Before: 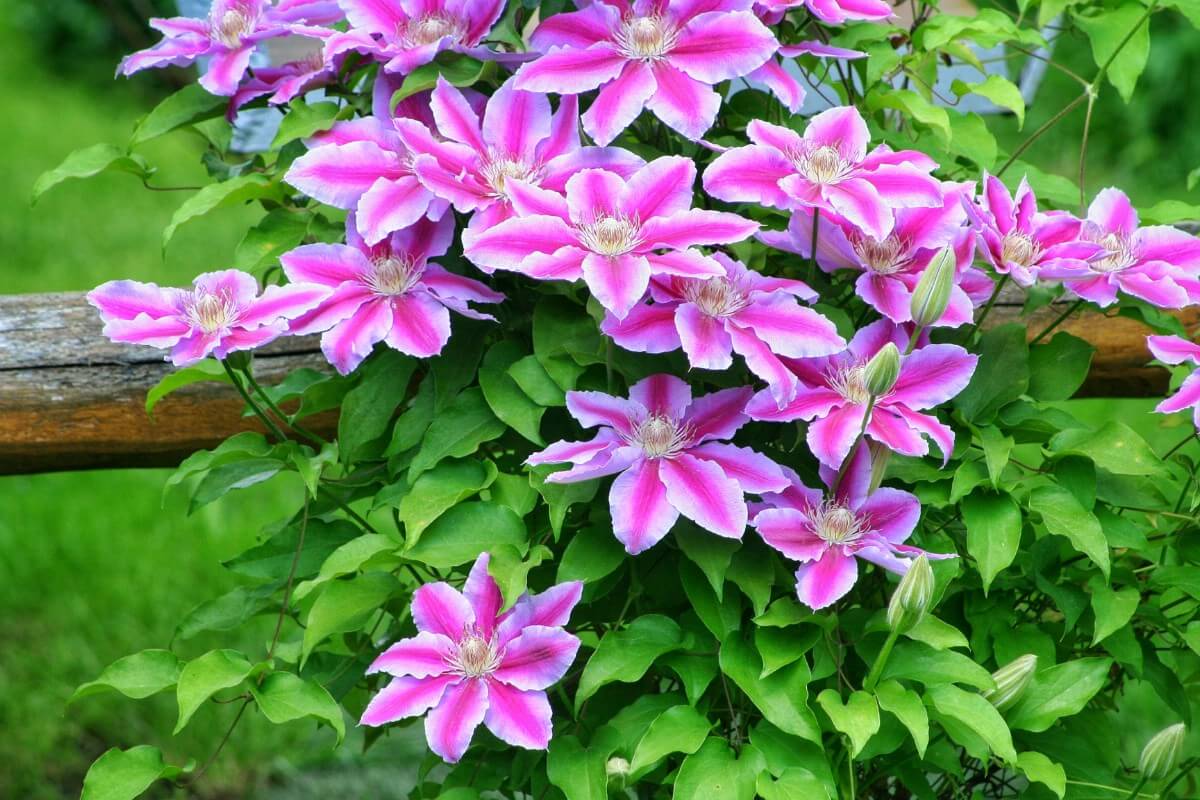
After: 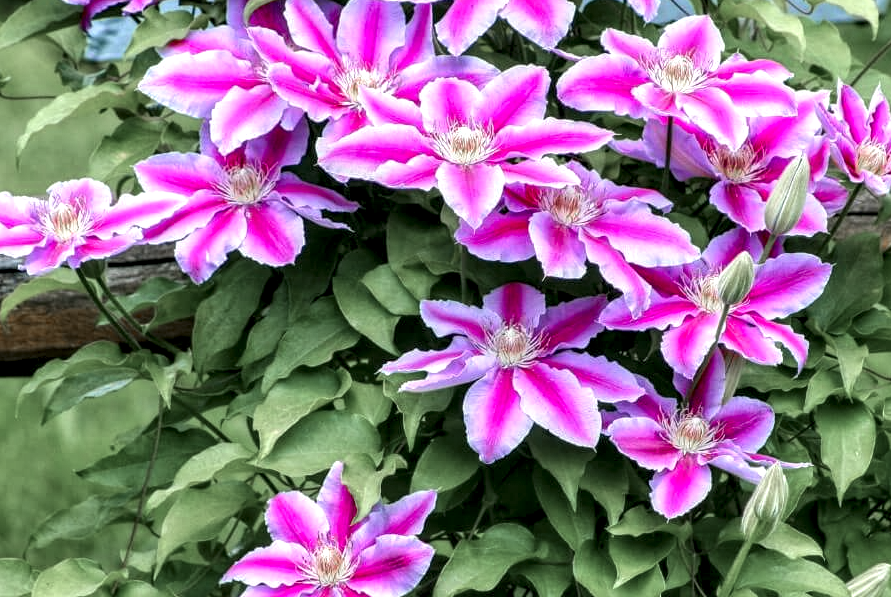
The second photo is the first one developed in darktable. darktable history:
crop and rotate: left 12.22%, top 11.434%, right 13.487%, bottom 13.845%
color zones: curves: ch1 [(0, 0.708) (0.088, 0.648) (0.245, 0.187) (0.429, 0.326) (0.571, 0.498) (0.714, 0.5) (0.857, 0.5) (1, 0.708)]
local contrast: highlights 60%, shadows 63%, detail 160%
